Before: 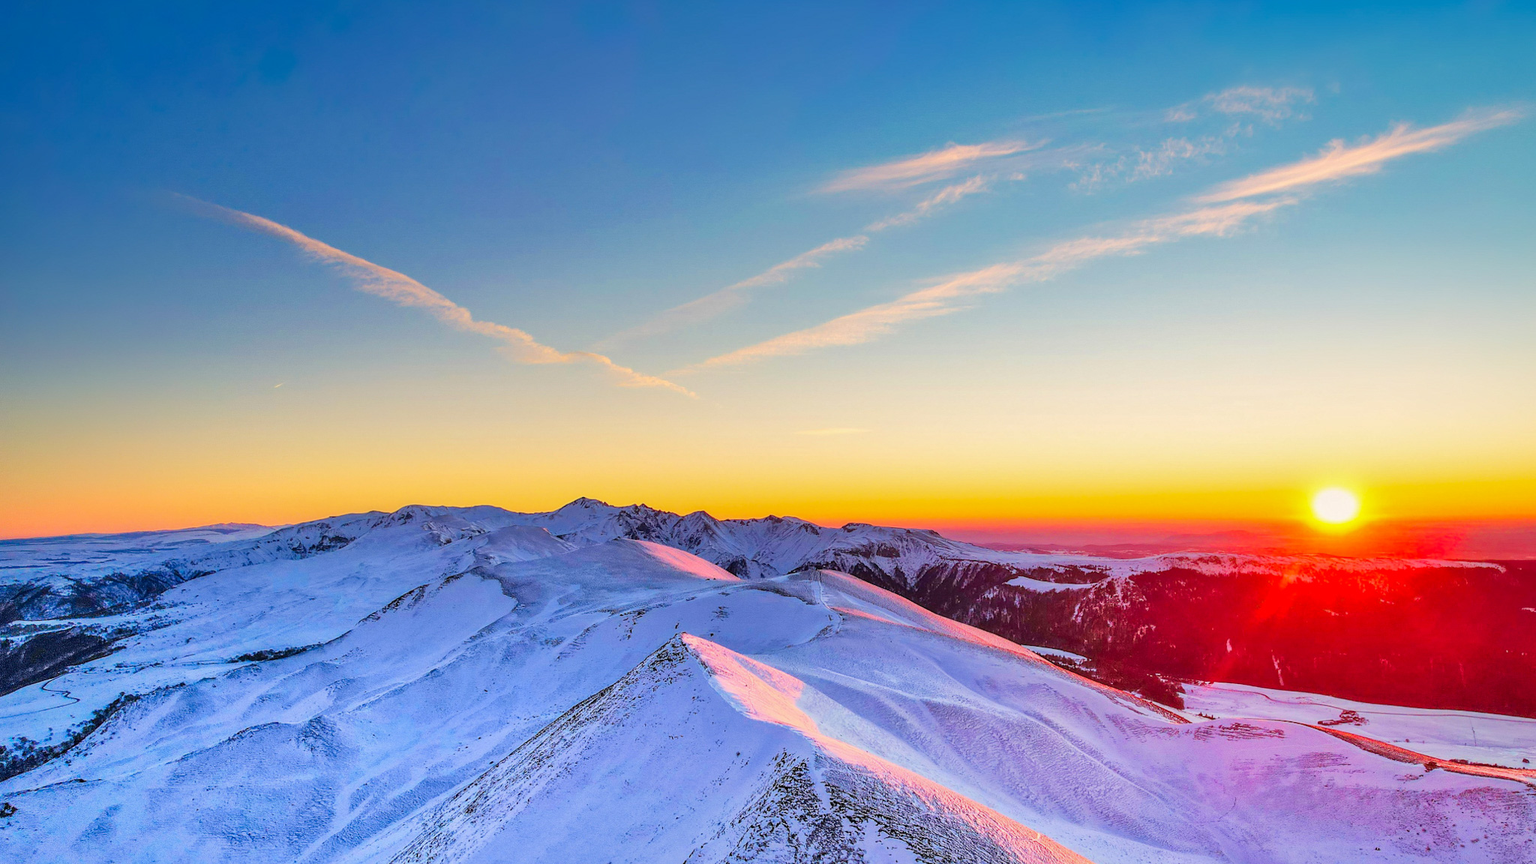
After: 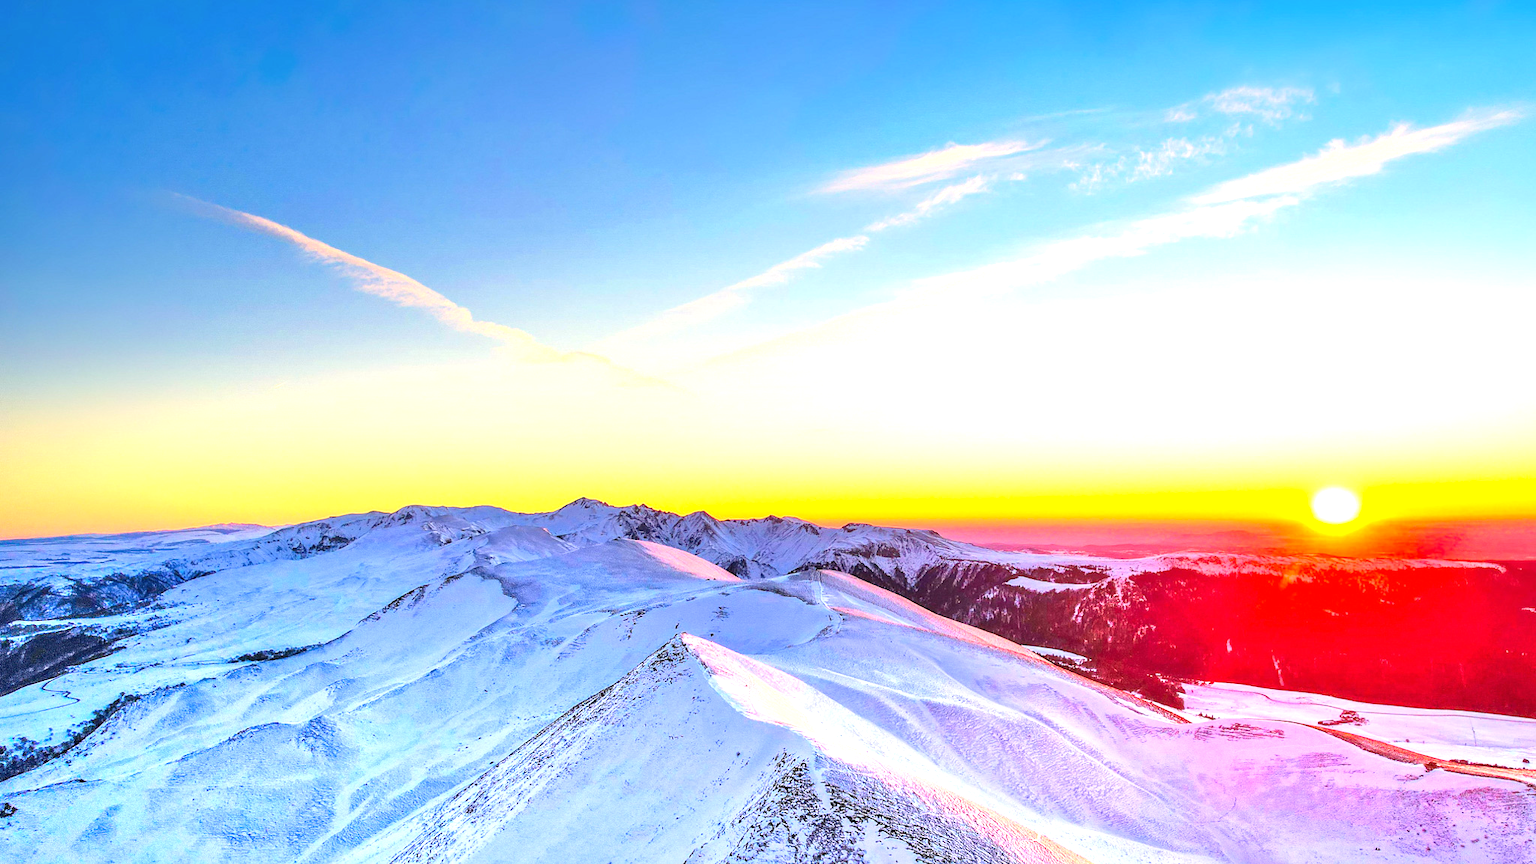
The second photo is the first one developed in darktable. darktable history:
exposure: black level correction 0, exposure 1.101 EV, compensate highlight preservation false
color correction: highlights b* 2.99
